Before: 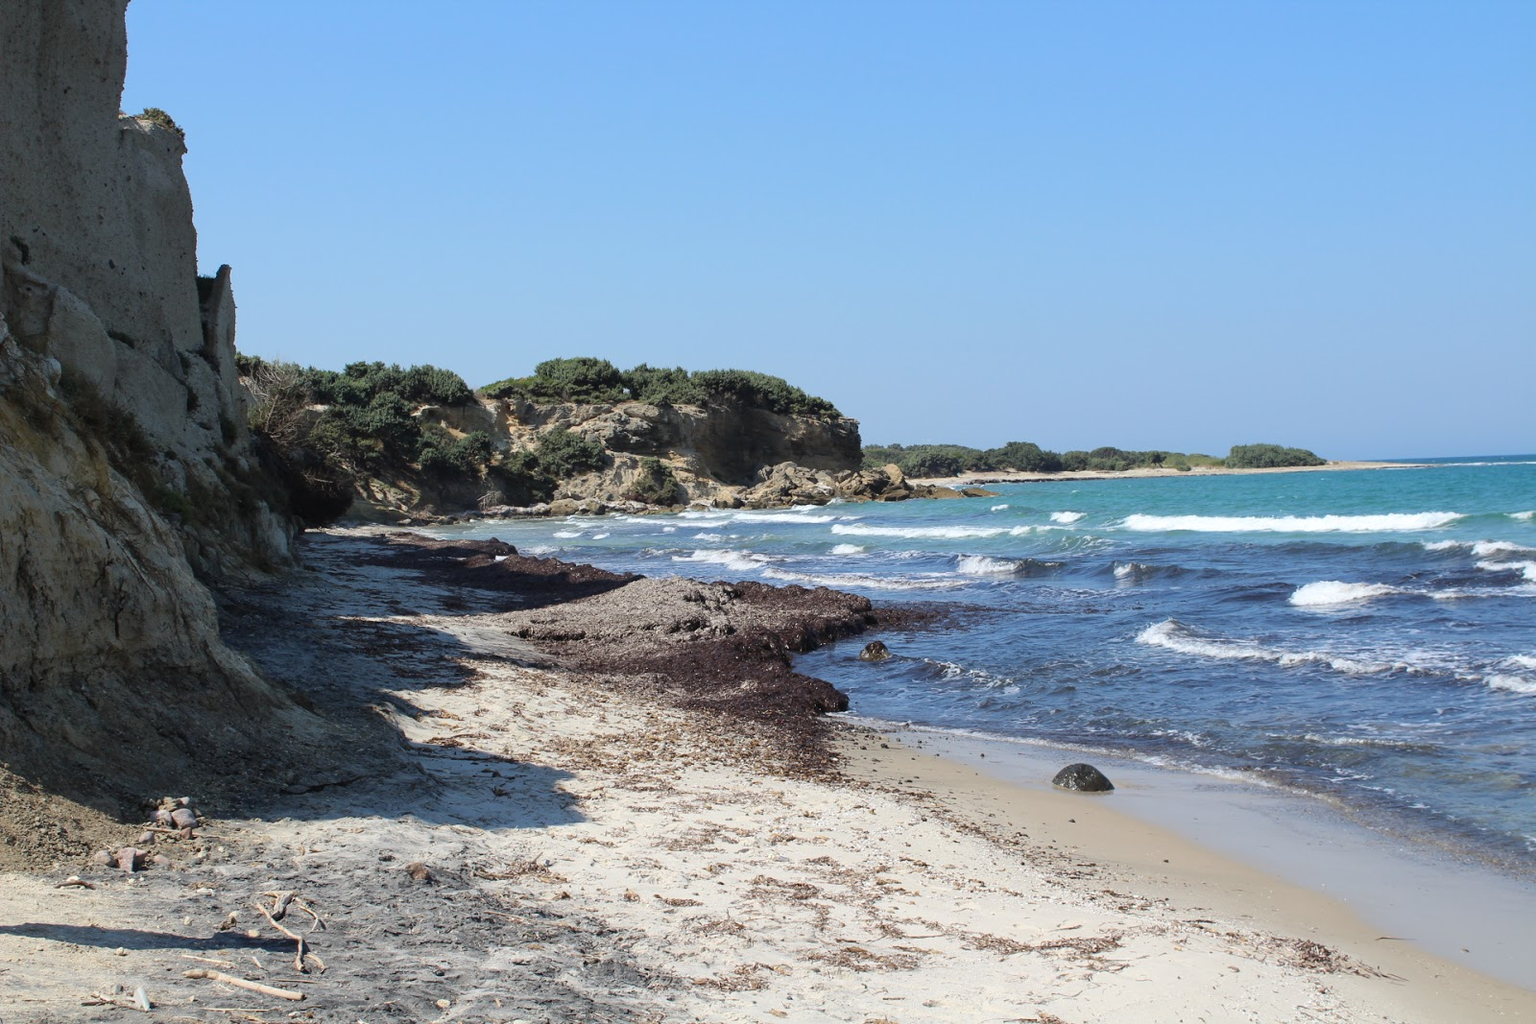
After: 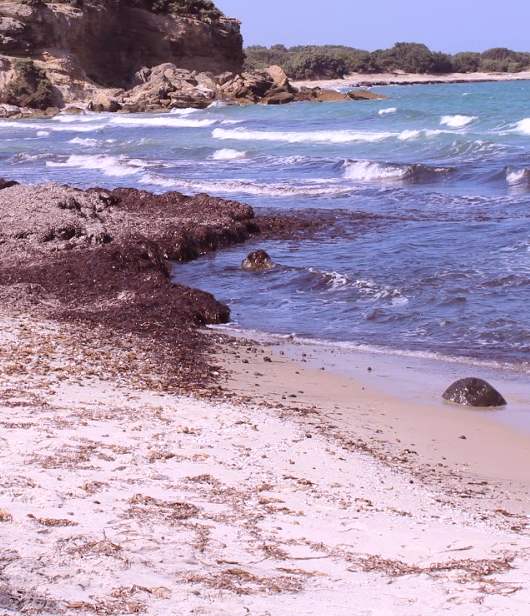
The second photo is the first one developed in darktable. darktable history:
white balance: red 1.066, blue 1.119
rgb levels: mode RGB, independent channels, levels [[0, 0.474, 1], [0, 0.5, 1], [0, 0.5, 1]]
crop: left 40.878%, top 39.176%, right 25.993%, bottom 3.081%
